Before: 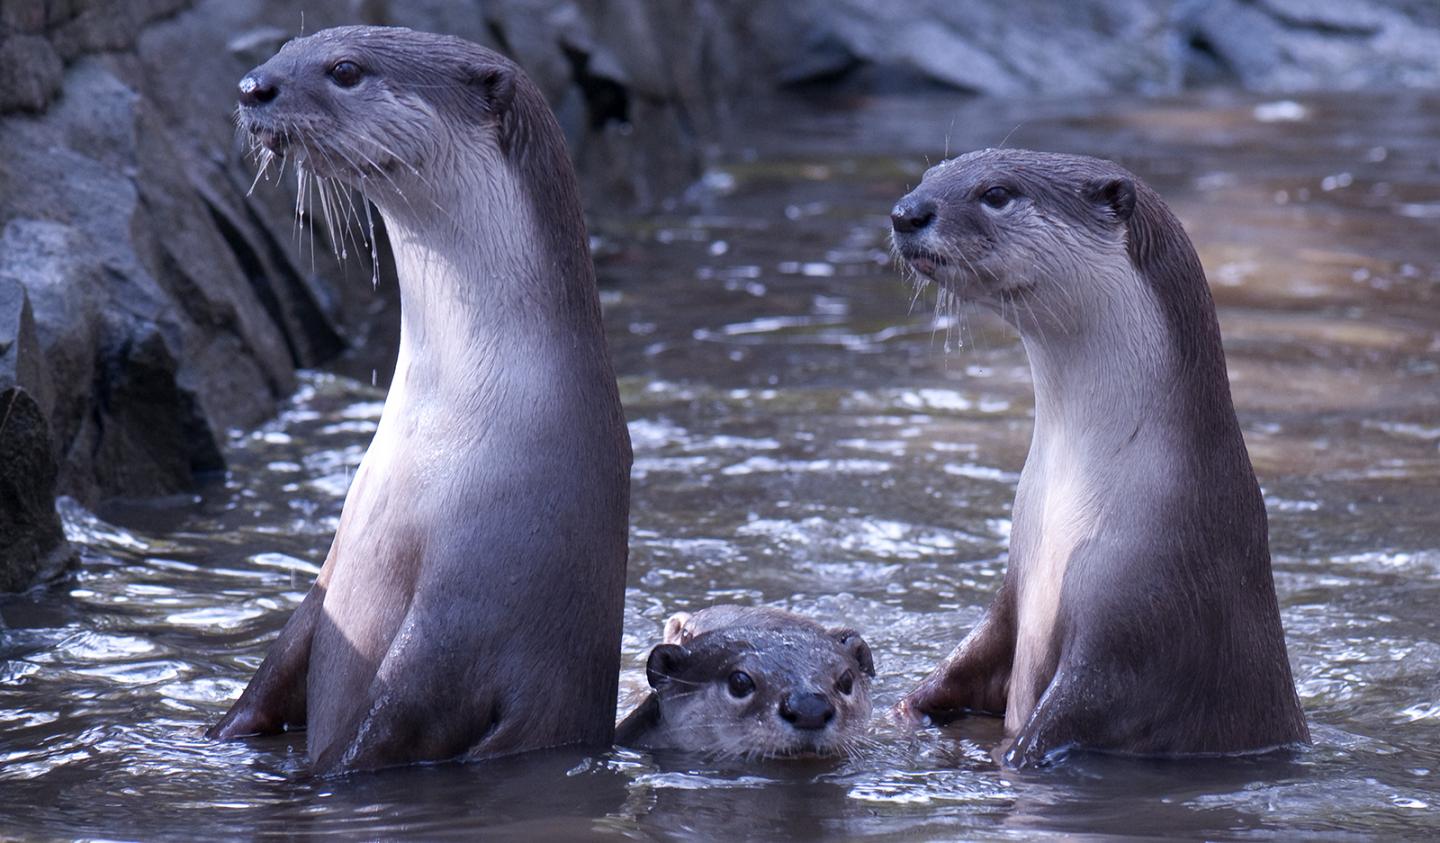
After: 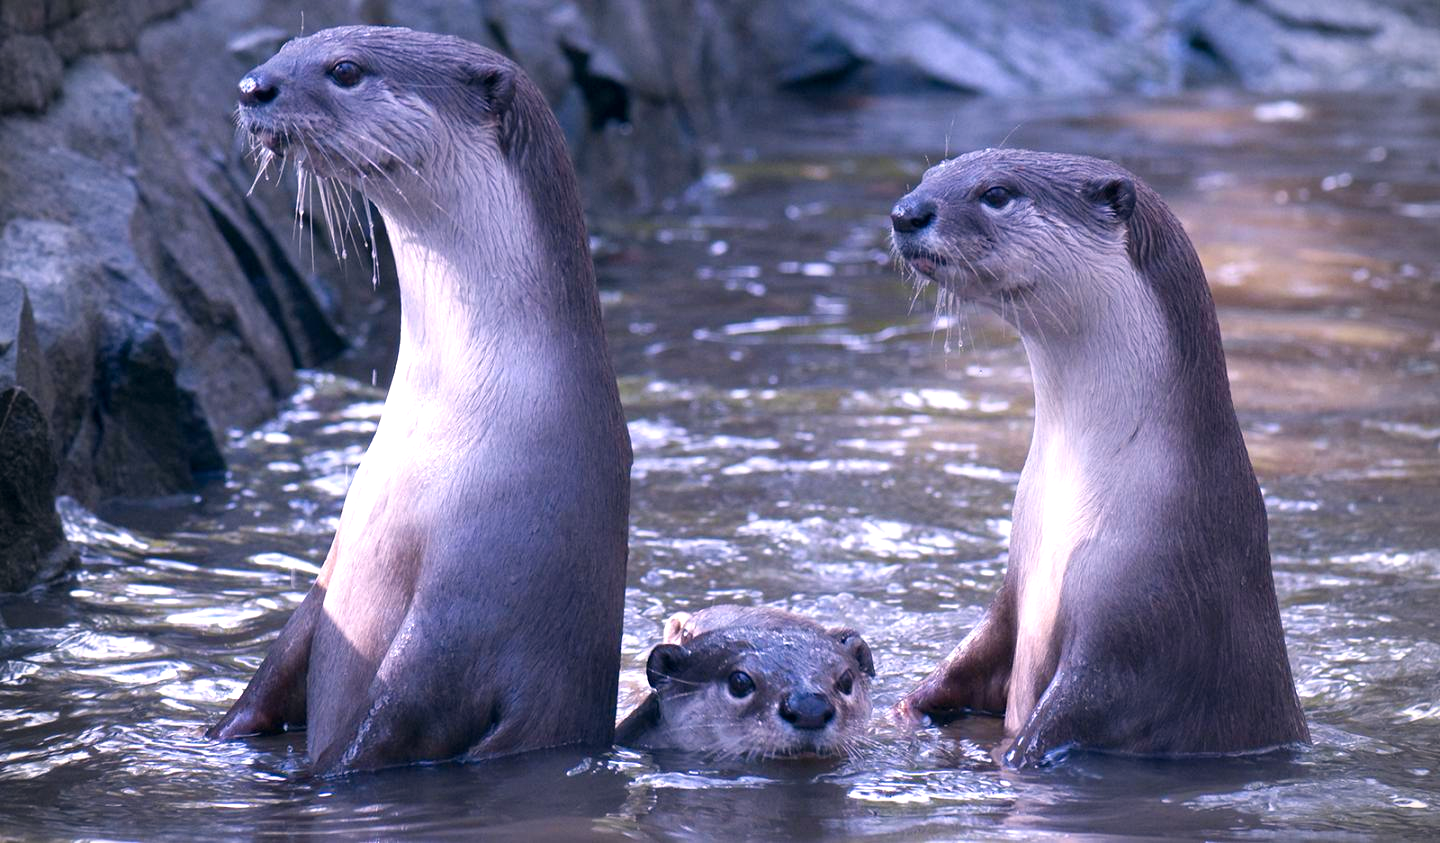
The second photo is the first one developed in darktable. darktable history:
color balance rgb: perceptual saturation grading › global saturation 25.145%, global vibrance 20%
color correction: highlights a* 5.35, highlights b* 5.28, shadows a* -3.95, shadows b* -5.24
exposure: black level correction 0, exposure 0.498 EV, compensate highlight preservation false
vignetting: unbound false
